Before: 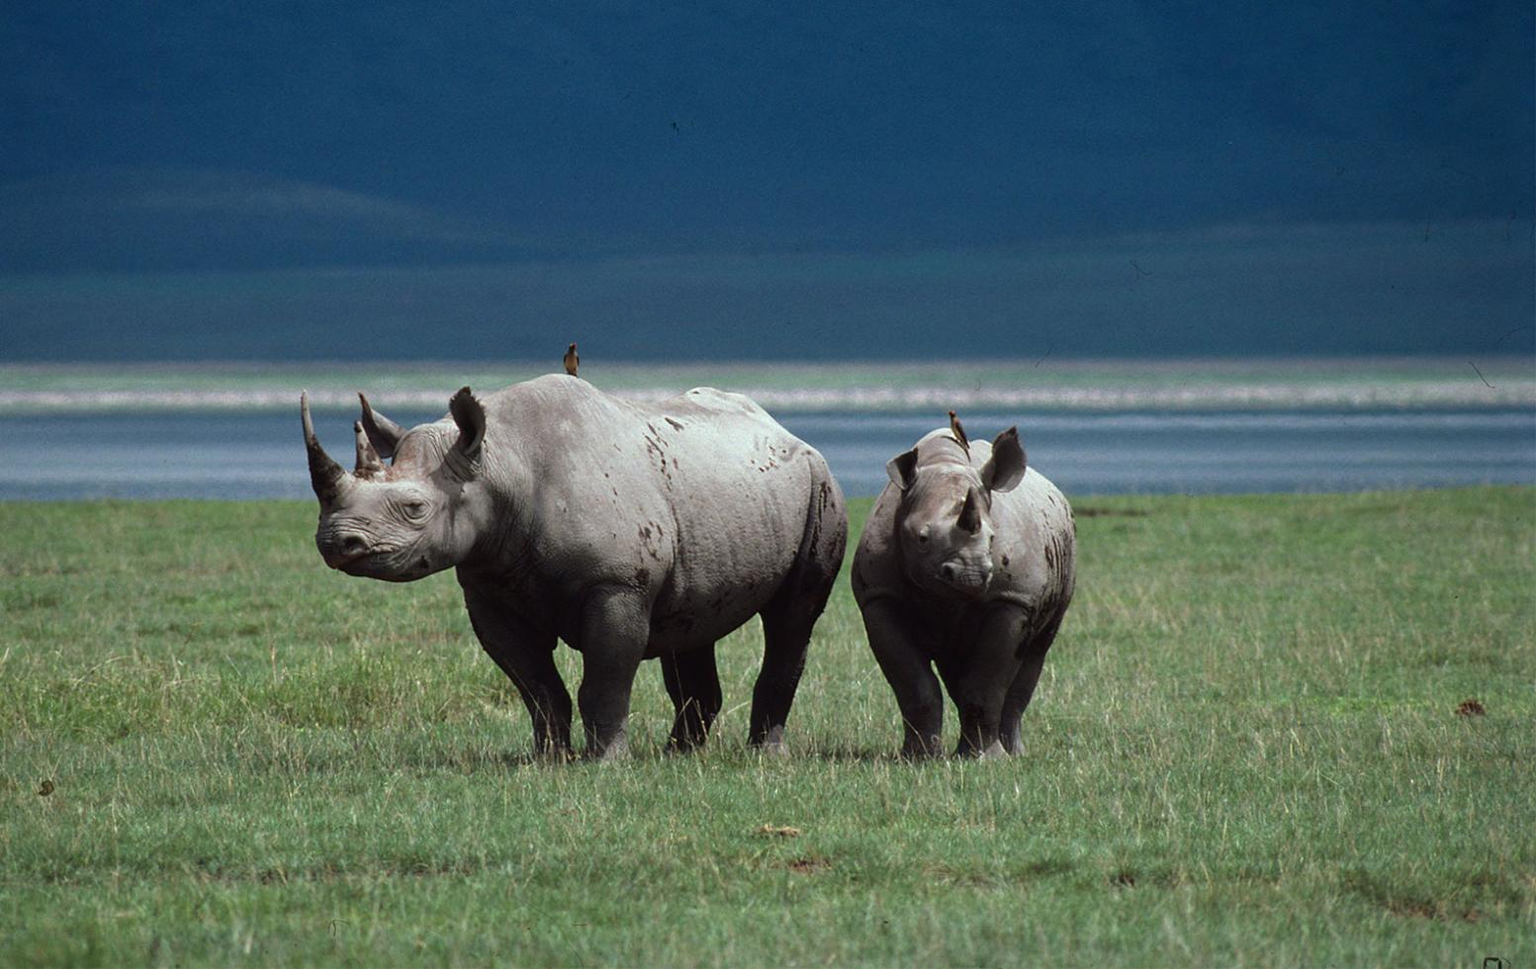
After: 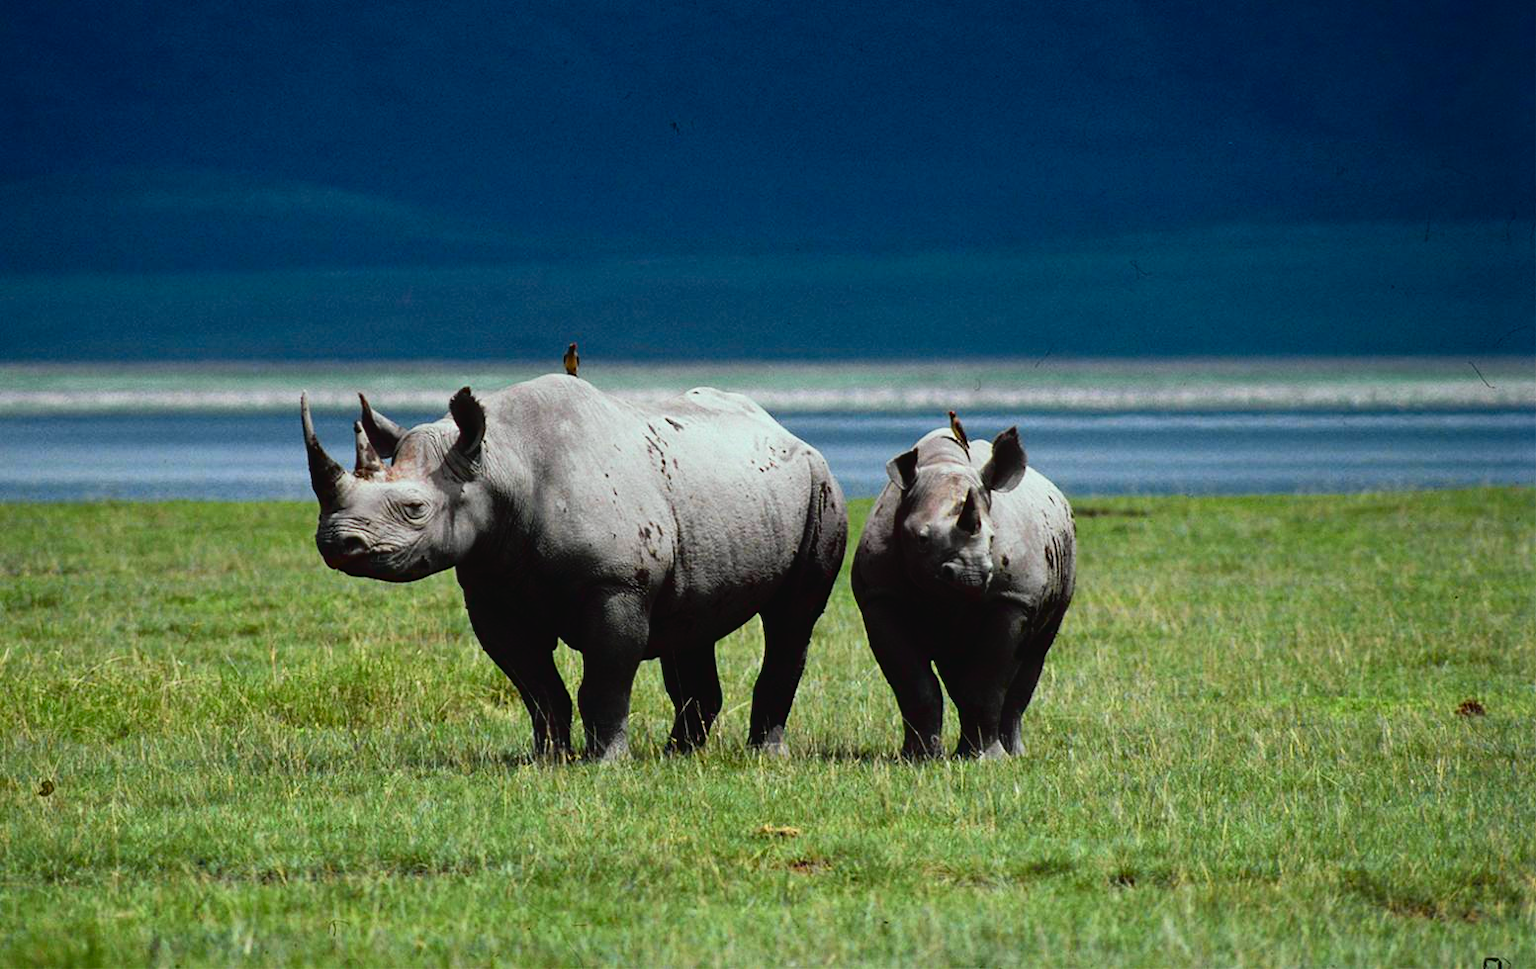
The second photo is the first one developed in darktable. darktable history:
tone curve: curves: ch0 [(0, 0.021) (0.148, 0.076) (0.232, 0.191) (0.398, 0.423) (0.572, 0.672) (0.705, 0.812) (0.877, 0.931) (0.99, 0.987)]; ch1 [(0, 0) (0.377, 0.325) (0.493, 0.486) (0.508, 0.502) (0.515, 0.514) (0.554, 0.586) (0.623, 0.658) (0.701, 0.704) (0.778, 0.751) (1, 1)]; ch2 [(0, 0) (0.431, 0.398) (0.485, 0.486) (0.495, 0.498) (0.511, 0.507) (0.58, 0.66) (0.679, 0.757) (0.749, 0.829) (1, 0.991)], color space Lab, independent channels
graduated density: on, module defaults
